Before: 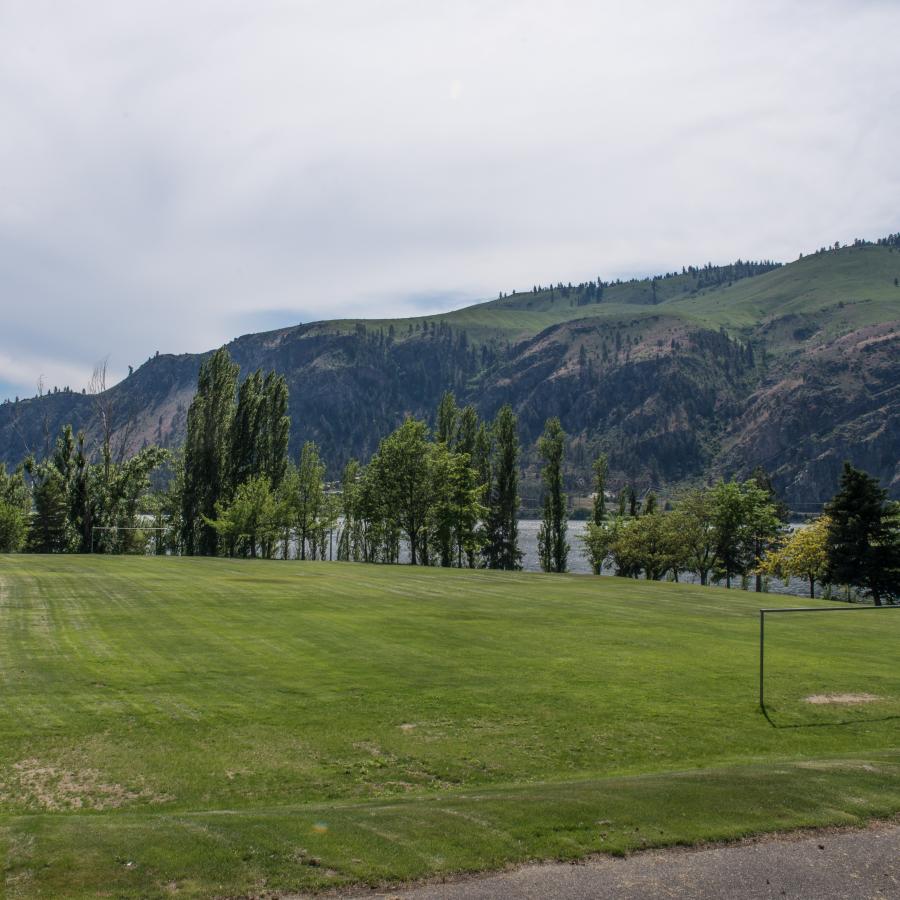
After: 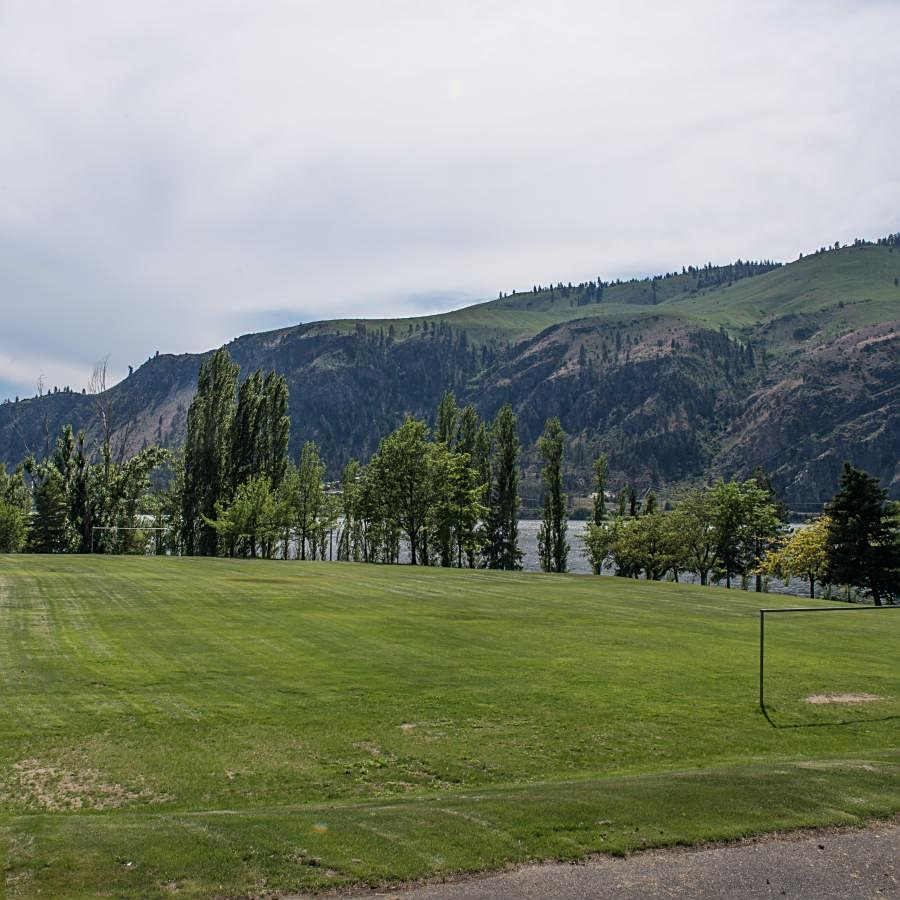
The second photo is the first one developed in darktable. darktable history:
tone equalizer: mask exposure compensation -0.501 EV
sharpen: on, module defaults
